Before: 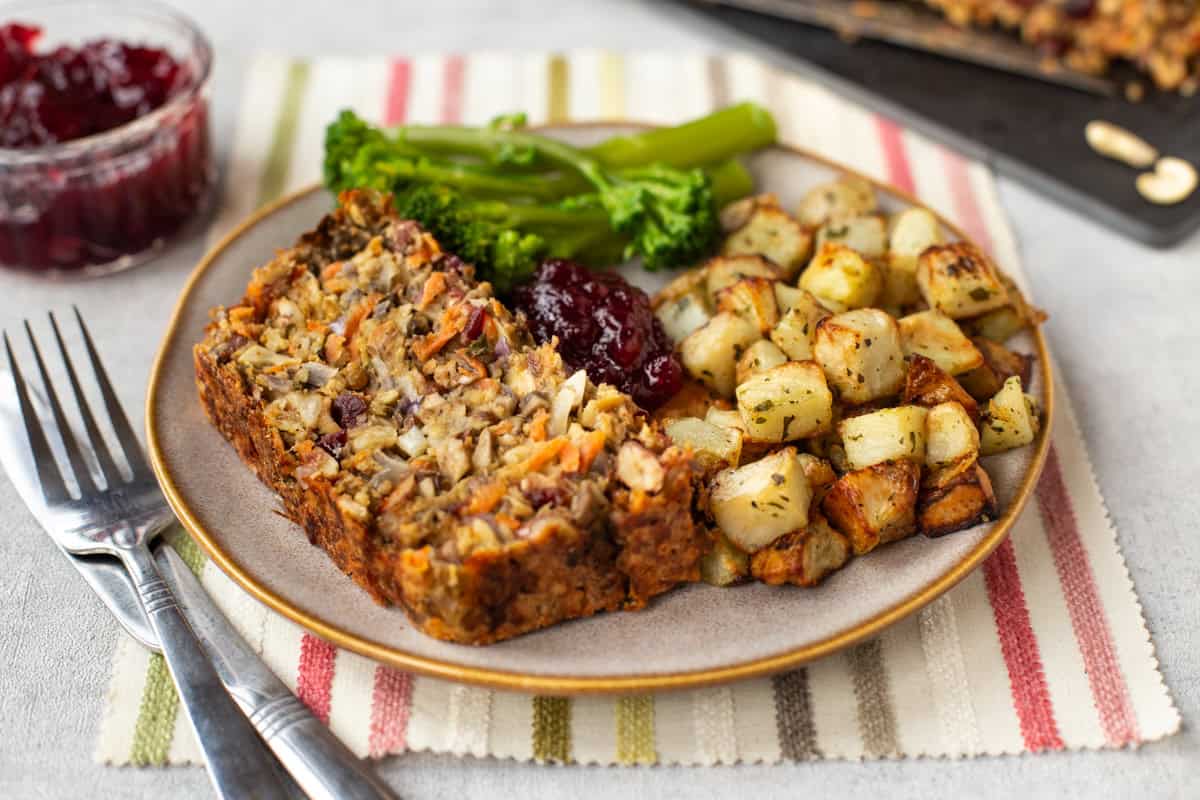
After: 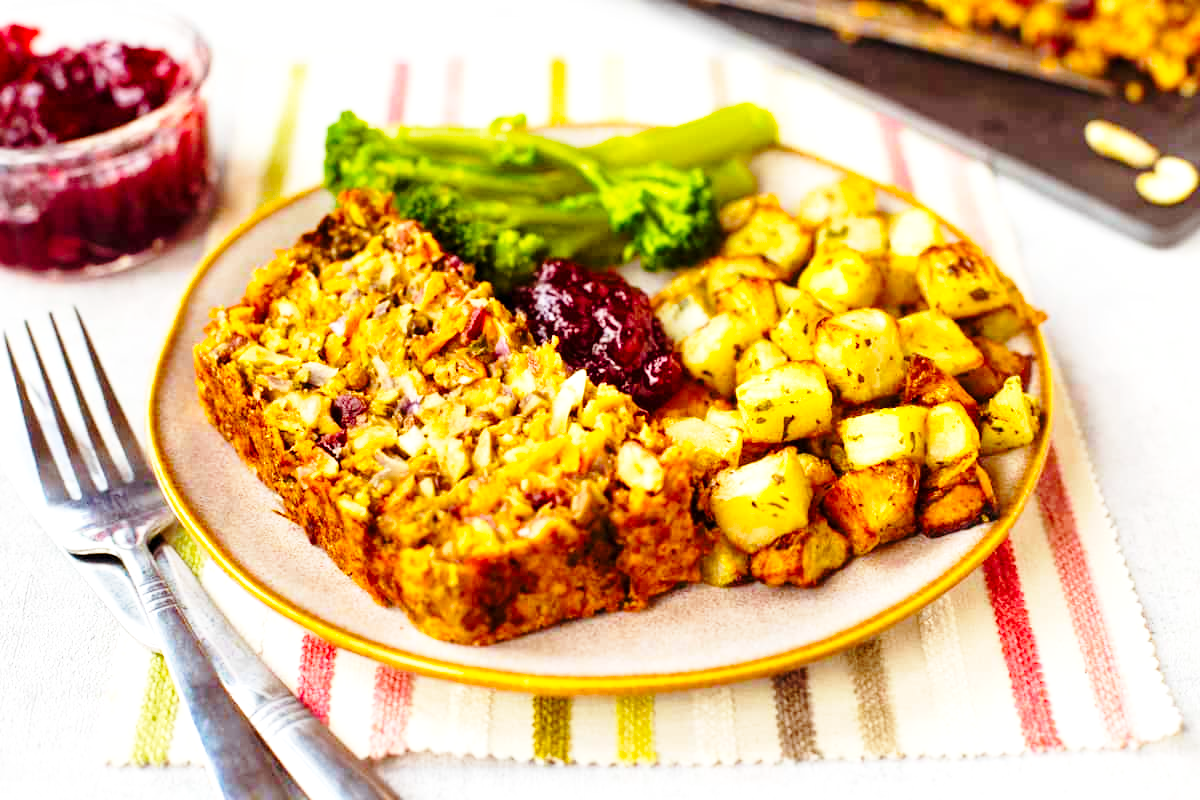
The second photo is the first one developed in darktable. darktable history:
exposure: black level correction 0.001, exposure 0.499 EV, compensate highlight preservation false
color balance rgb: shadows lift › chroma 4.49%, shadows lift › hue 26.39°, perceptual saturation grading › global saturation 18.1%, global vibrance 41.937%
base curve: curves: ch0 [(0, 0) (0.028, 0.03) (0.121, 0.232) (0.46, 0.748) (0.859, 0.968) (1, 1)], preserve colors none
